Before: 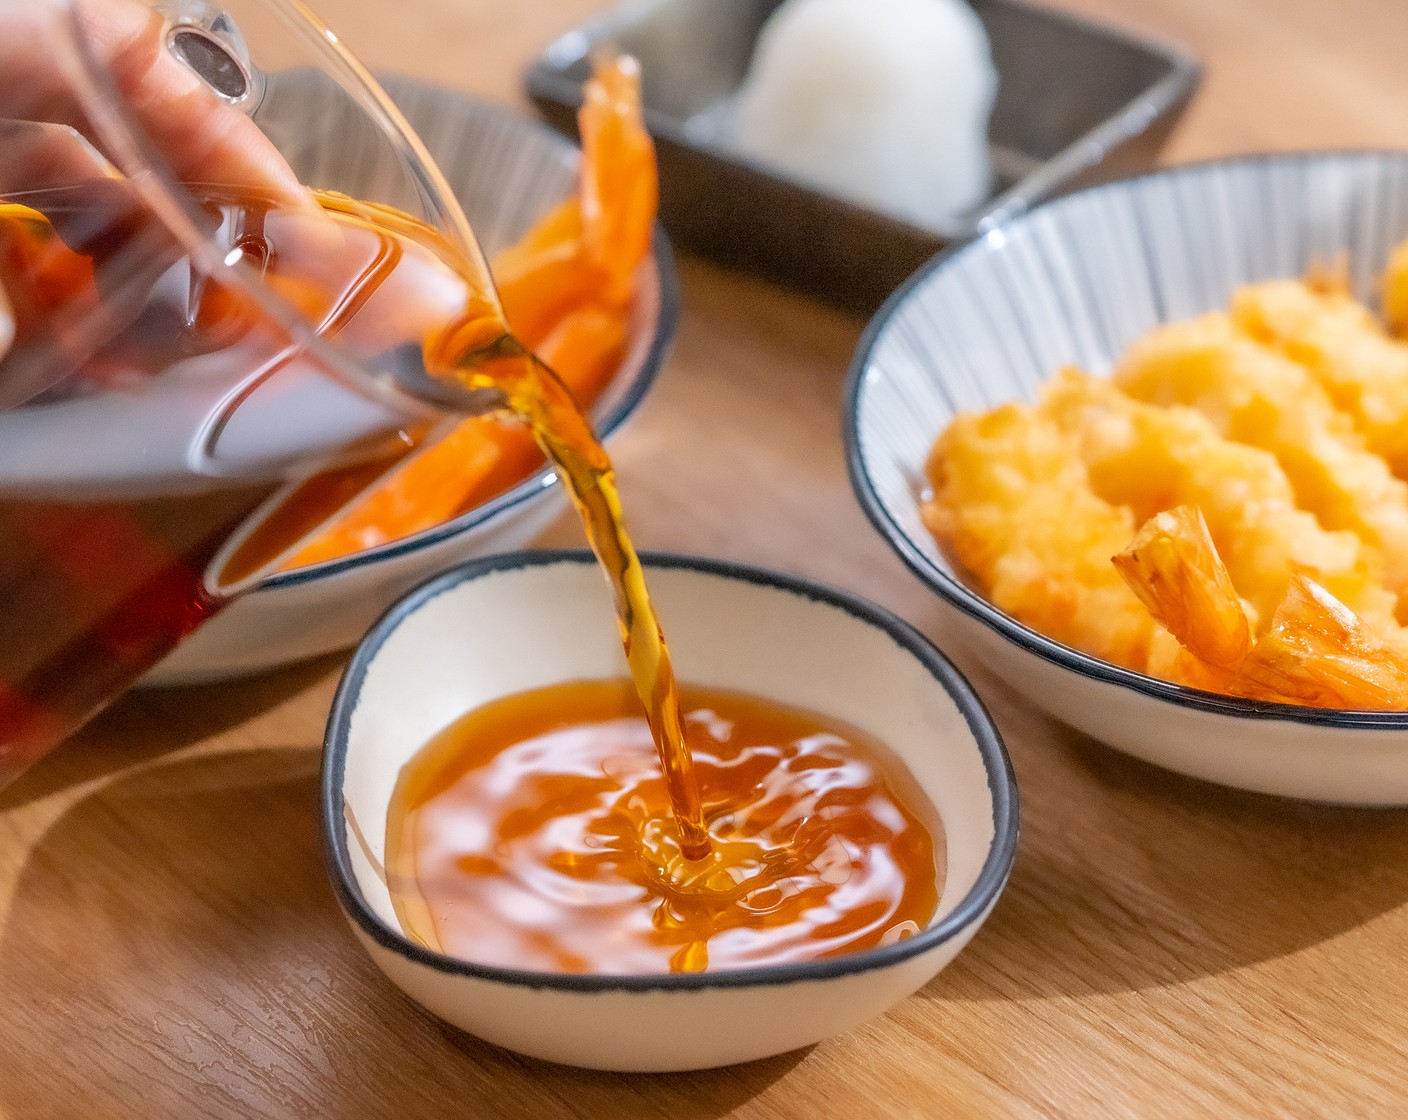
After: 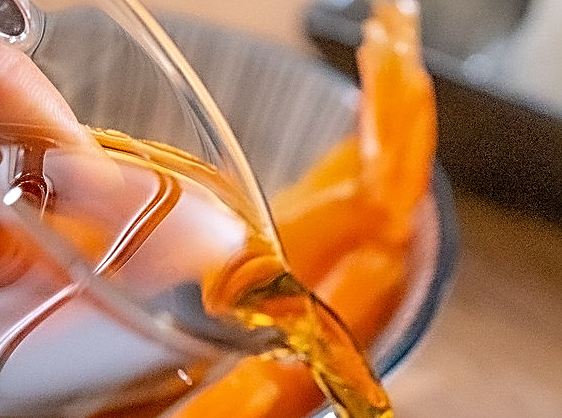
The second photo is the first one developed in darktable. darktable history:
sharpen: radius 3.995
crop: left 15.763%, top 5.461%, right 44.276%, bottom 57.158%
contrast equalizer: octaves 7, y [[0.5, 0.5, 0.5, 0.539, 0.64, 0.611], [0.5 ×6], [0.5 ×6], [0 ×6], [0 ×6]]
